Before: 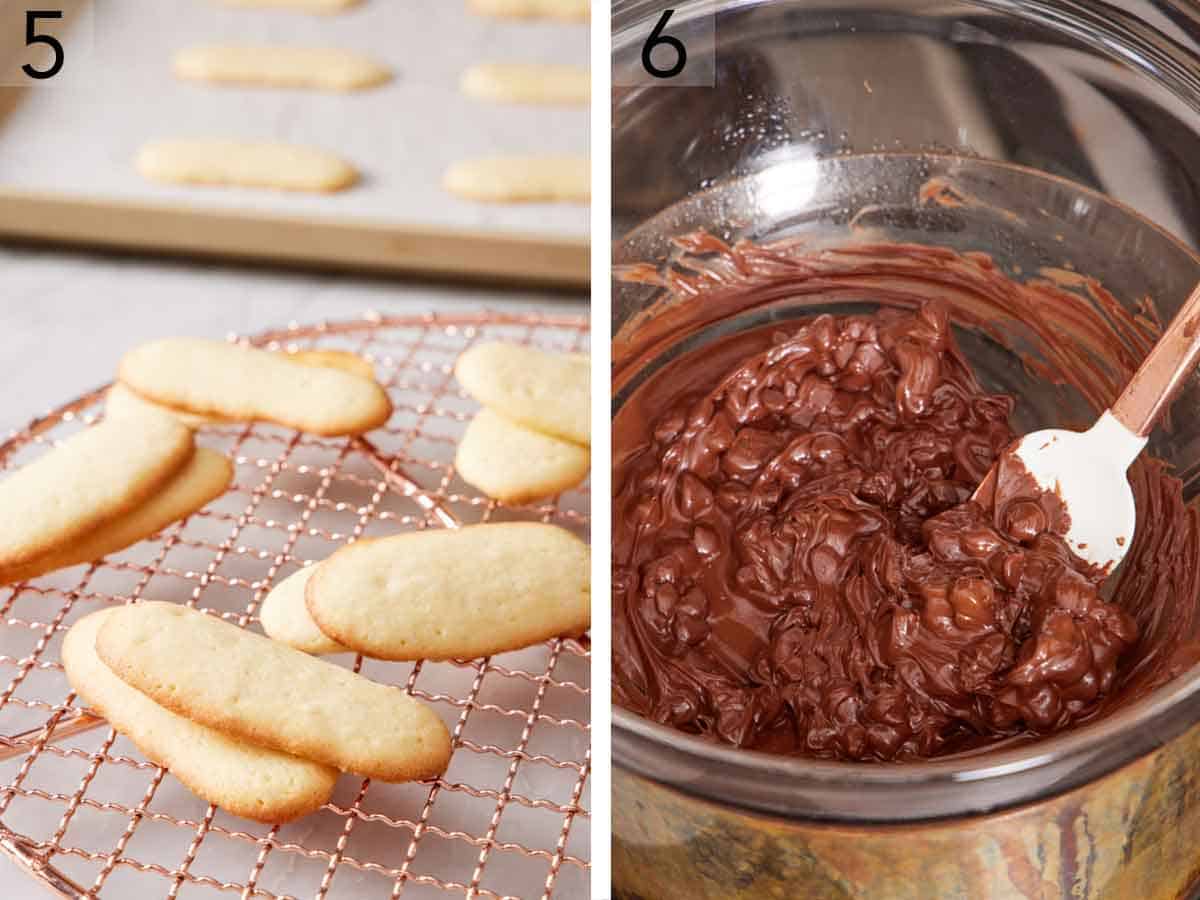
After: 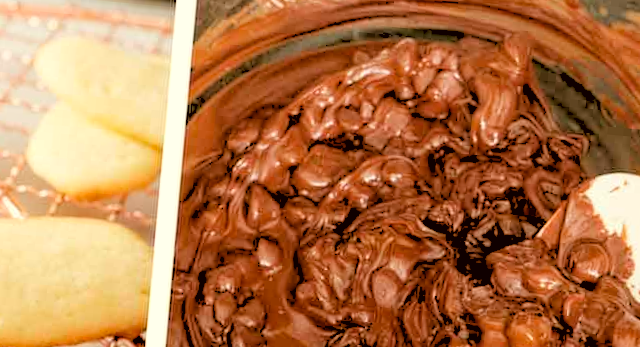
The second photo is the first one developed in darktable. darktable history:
color correction: highlights a* -1.43, highlights b* 10.12, shadows a* 0.395, shadows b* 19.35
shadows and highlights: shadows -70, highlights 35, soften with gaussian
rgb levels: levels [[0.027, 0.429, 0.996], [0, 0.5, 1], [0, 0.5, 1]]
crop: left 36.607%, top 34.735%, right 13.146%, bottom 30.611%
rotate and perspective: rotation 5.12°, automatic cropping off
